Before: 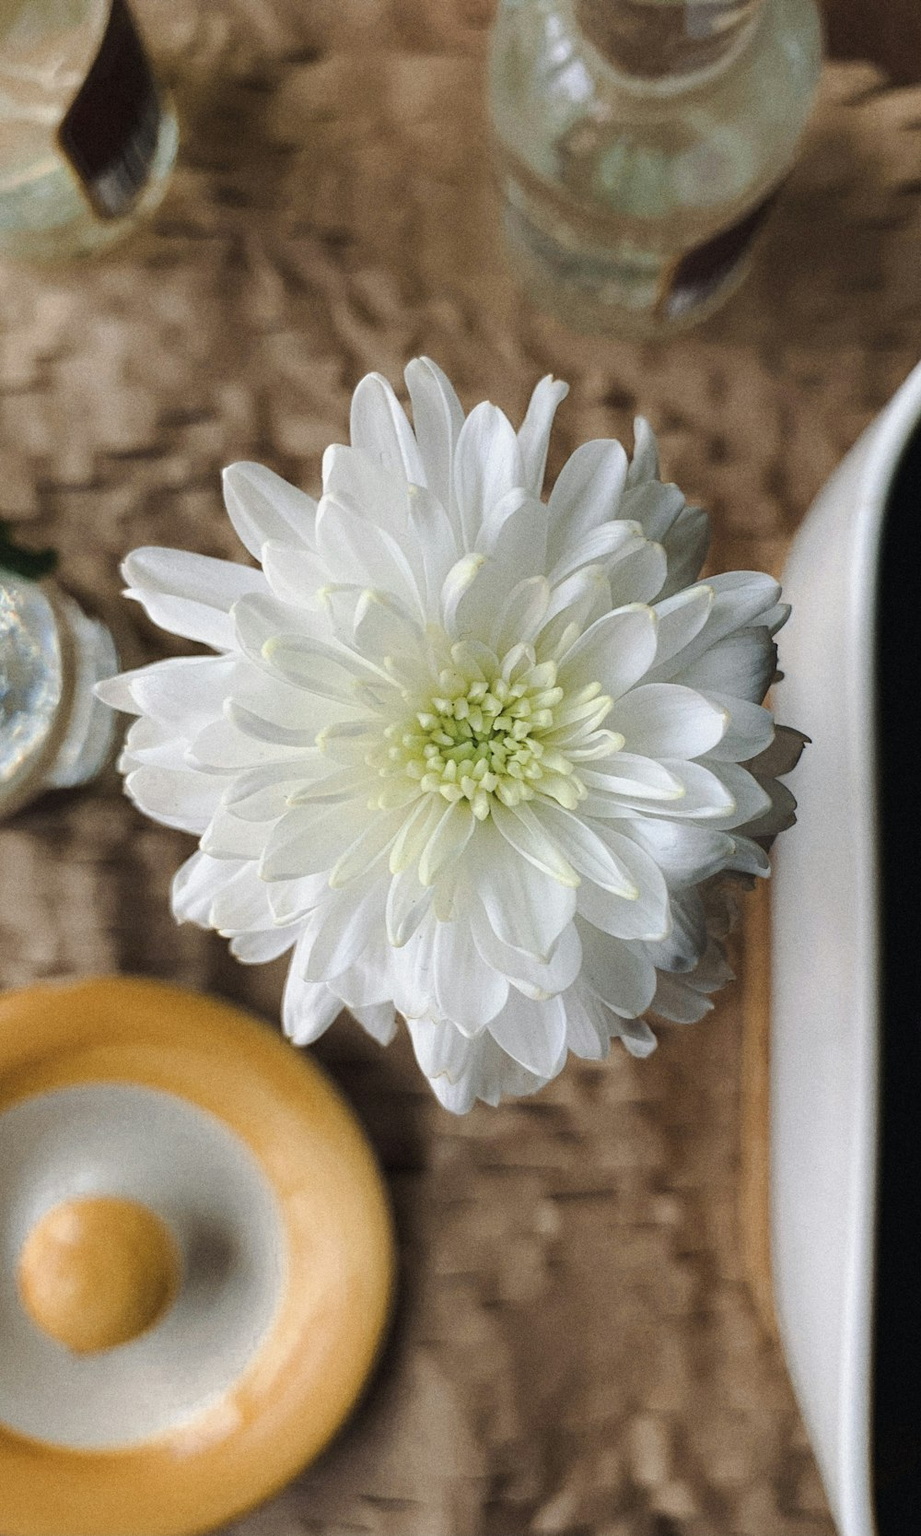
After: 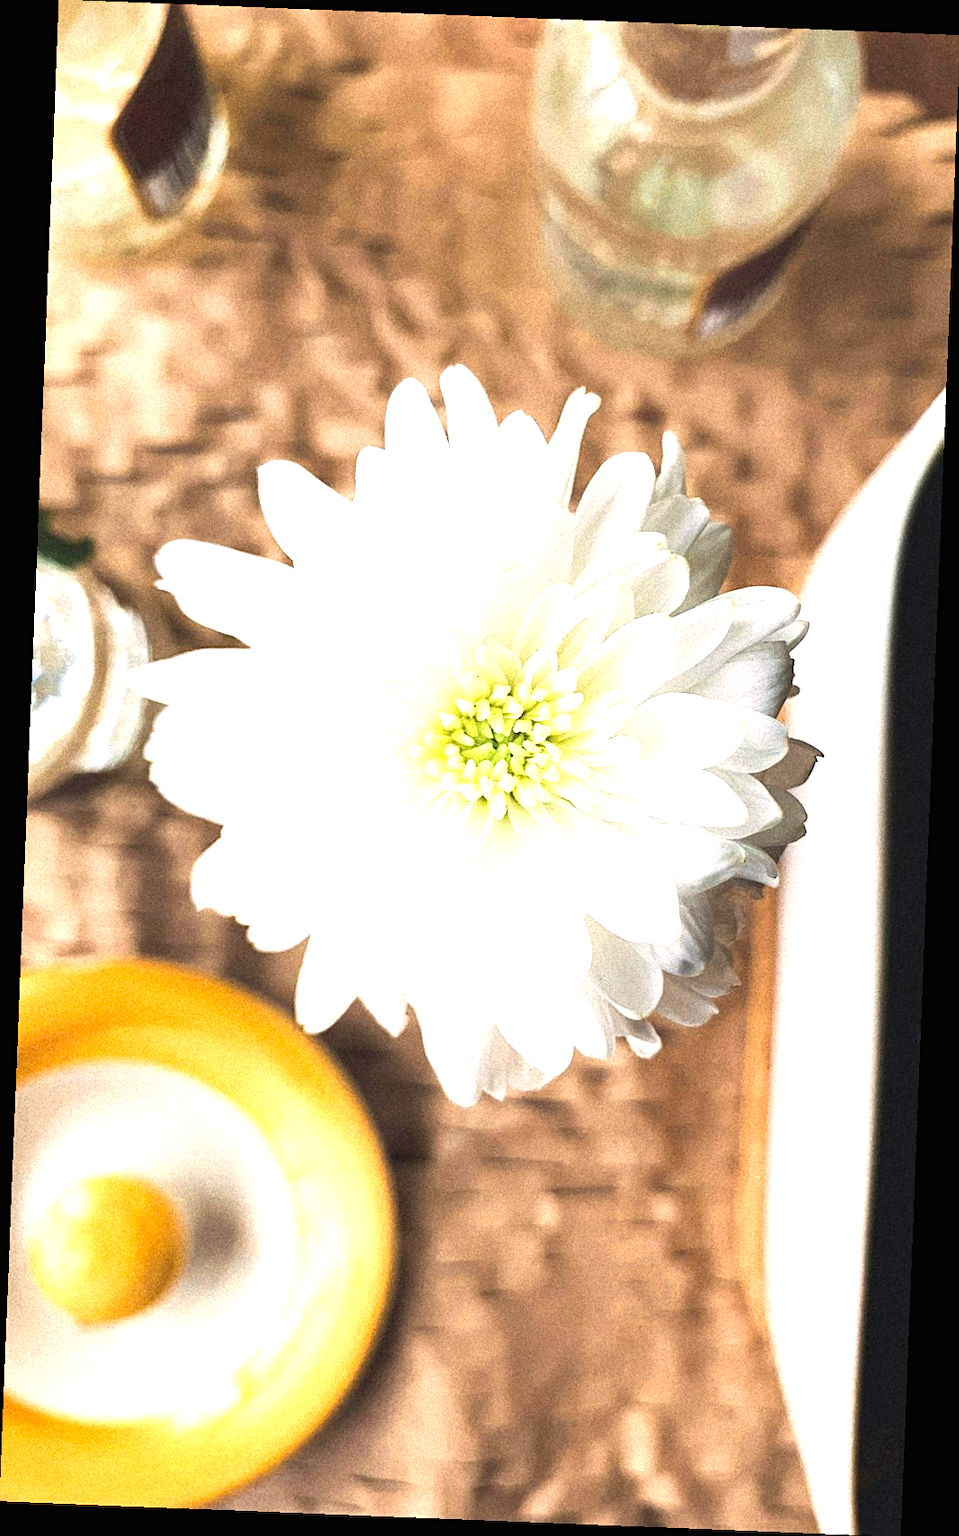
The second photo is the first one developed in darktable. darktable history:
exposure: black level correction 0, exposure 1.675 EV, compensate exposure bias true, compensate highlight preservation false
sharpen: amount 0.2
rotate and perspective: rotation 2.27°, automatic cropping off
color correction: highlights a* 5.81, highlights b* 4.84
